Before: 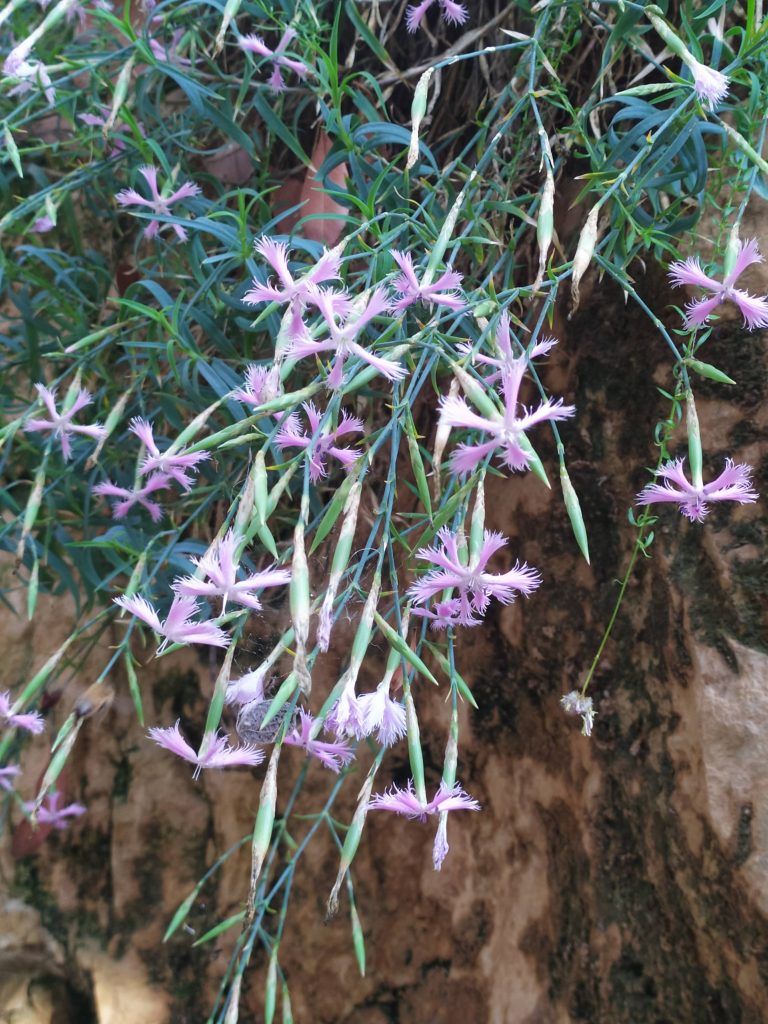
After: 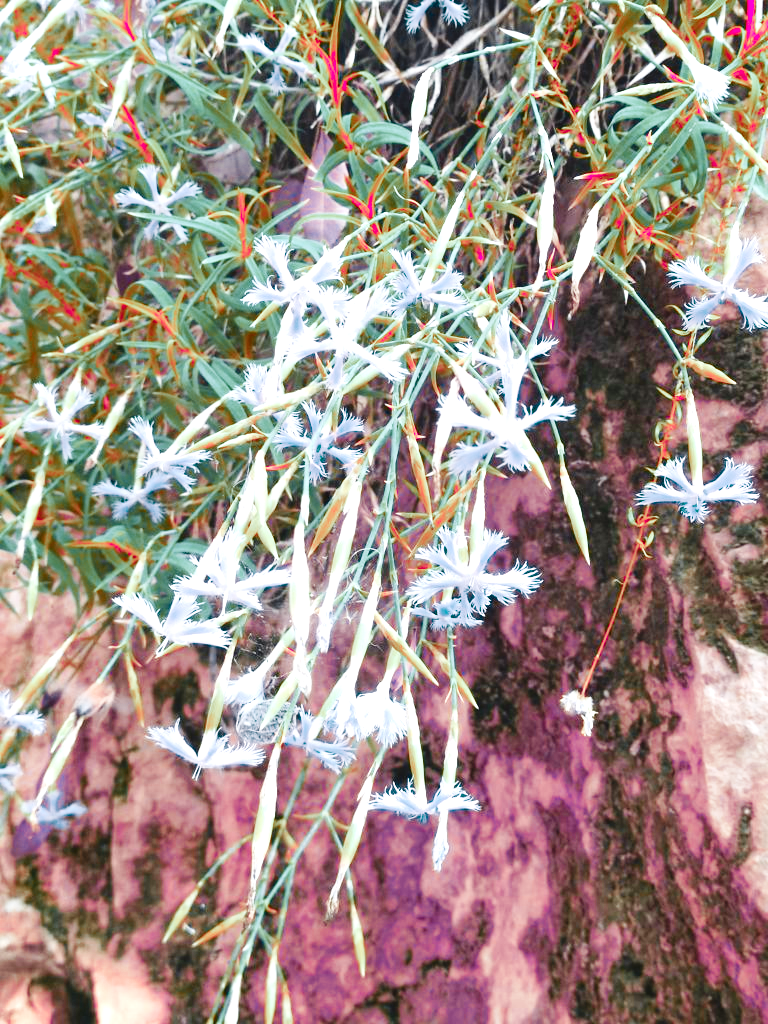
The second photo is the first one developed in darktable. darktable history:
base curve: curves: ch0 [(0, 0) (0.032, 0.025) (0.121, 0.166) (0.206, 0.329) (0.605, 0.79) (1, 1)], preserve colors none
color zones: curves: ch0 [(0.826, 0.353)]; ch1 [(0.242, 0.647) (0.889, 0.342)]; ch2 [(0.246, 0.089) (0.969, 0.068)]
exposure: black level correction 0, exposure 1.45 EV, compensate exposure bias true, compensate highlight preservation false
color balance rgb: perceptual saturation grading › global saturation -1%
